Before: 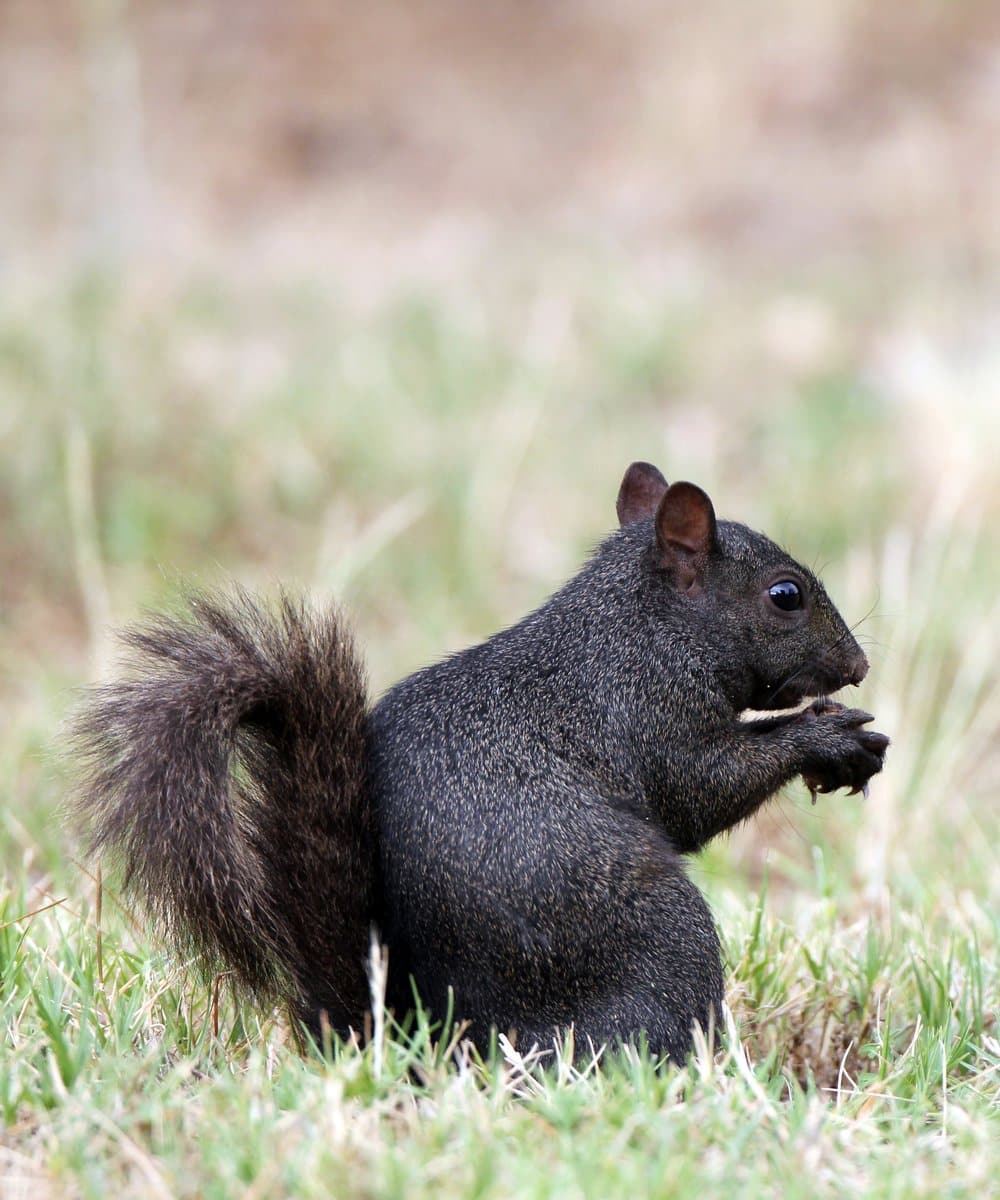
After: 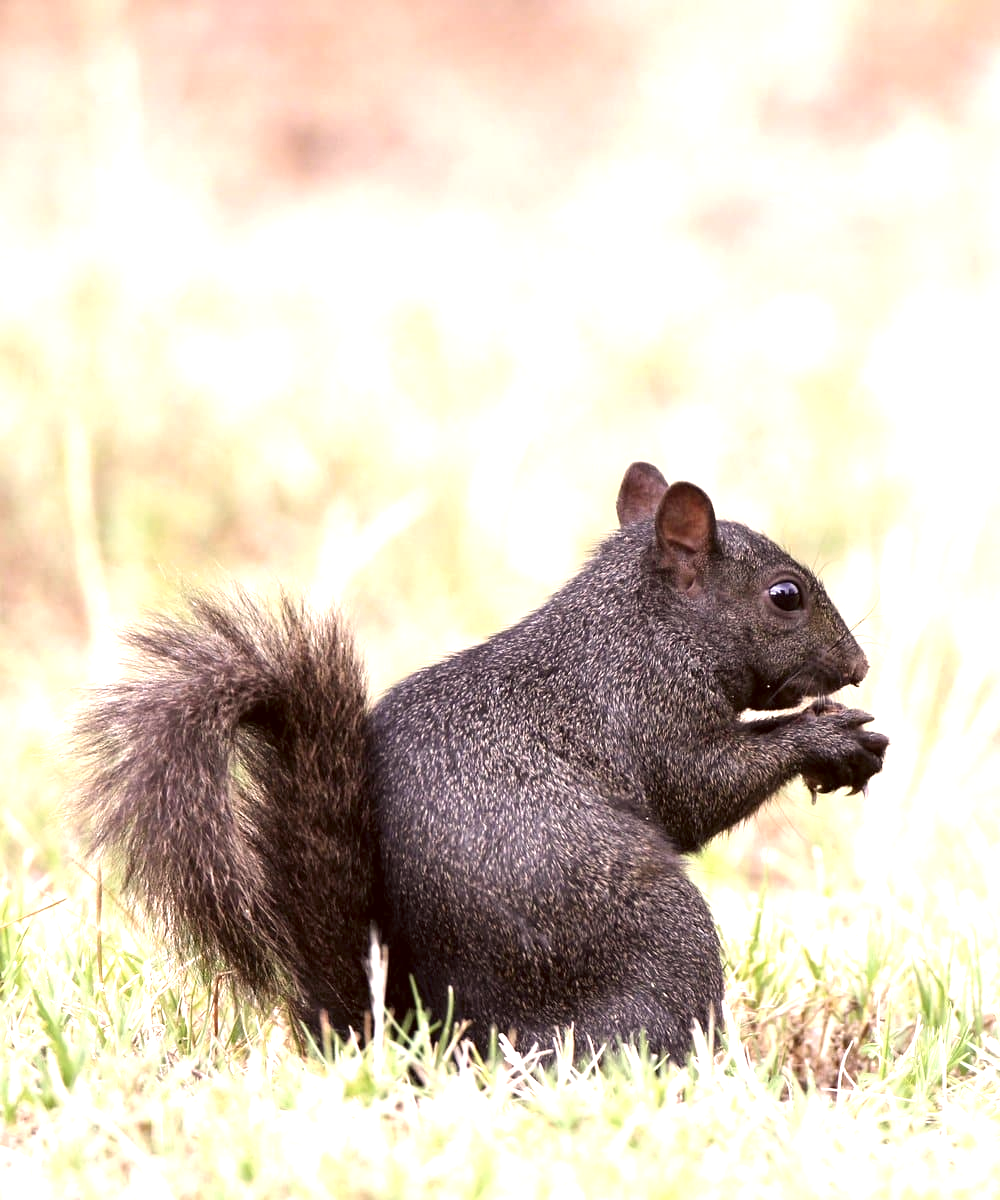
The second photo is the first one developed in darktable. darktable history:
exposure: black level correction 0, exposure 1 EV, compensate highlight preservation false
color correction: highlights a* 10.21, highlights b* 9.79, shadows a* 8.61, shadows b* 7.88, saturation 0.8
